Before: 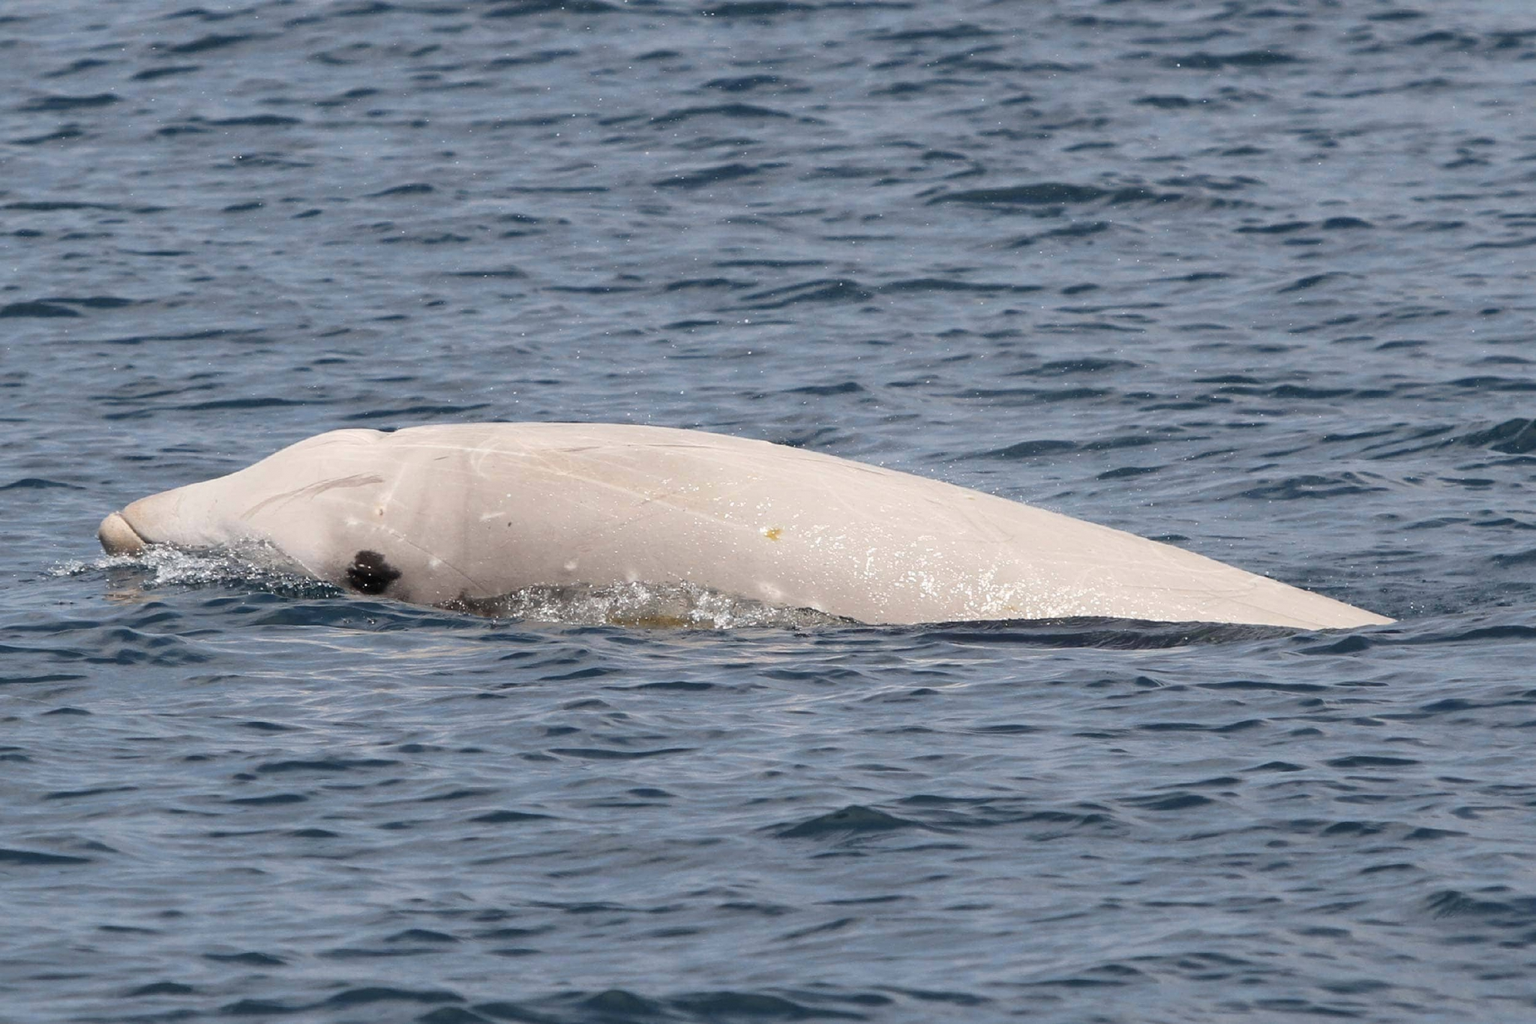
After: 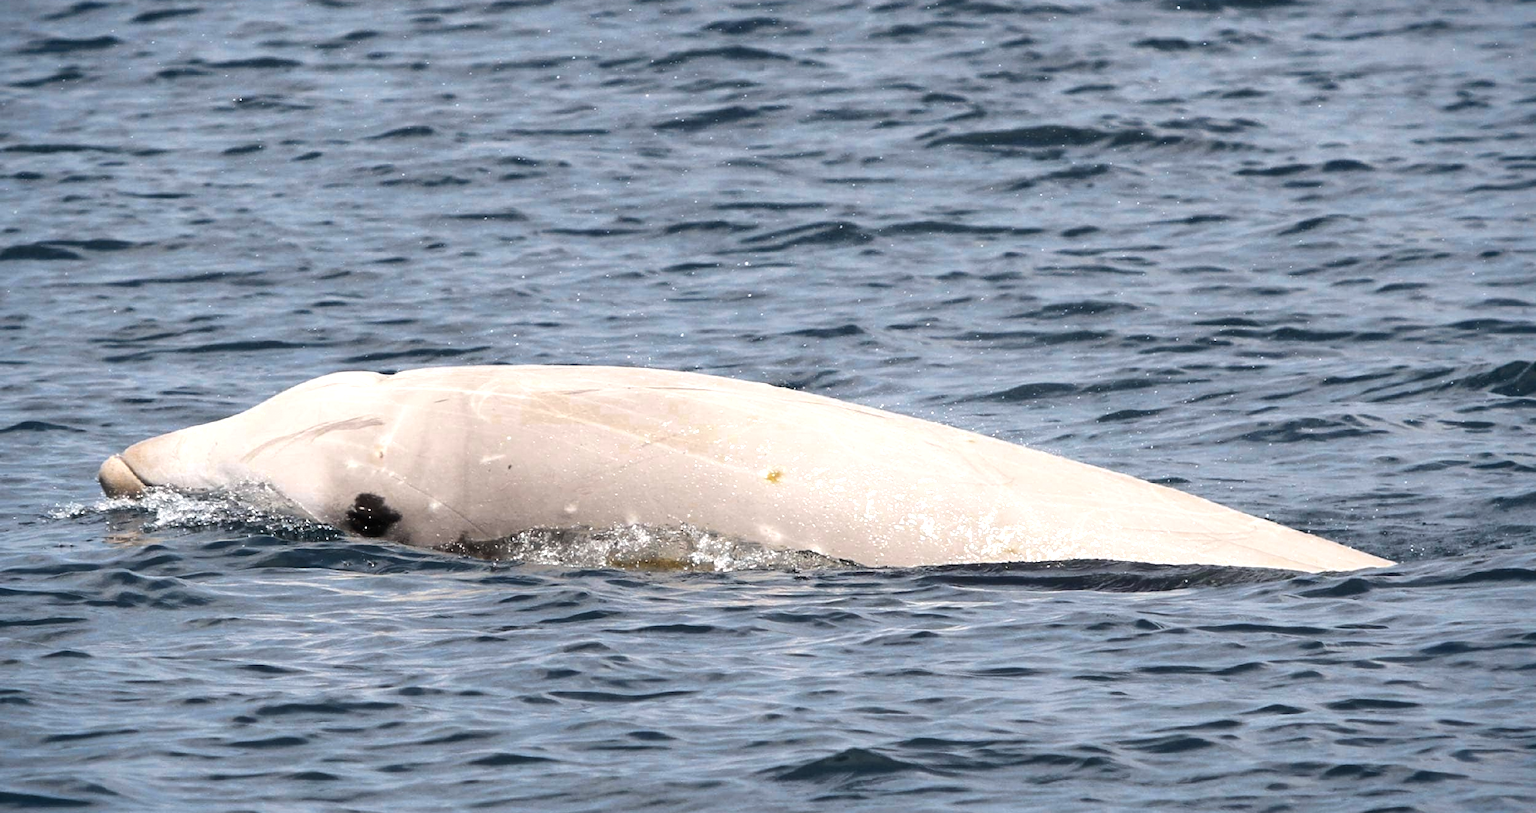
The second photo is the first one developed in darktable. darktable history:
vignetting: fall-off start 88.53%, fall-off radius 44.2%, saturation 0.376, width/height ratio 1.161
tone equalizer: -8 EV -0.75 EV, -7 EV -0.7 EV, -6 EV -0.6 EV, -5 EV -0.4 EV, -3 EV 0.4 EV, -2 EV 0.6 EV, -1 EV 0.7 EV, +0 EV 0.75 EV, edges refinement/feathering 500, mask exposure compensation -1.57 EV, preserve details no
color zones: curves: ch0 [(0.11, 0.396) (0.195, 0.36) (0.25, 0.5) (0.303, 0.412) (0.357, 0.544) (0.75, 0.5) (0.967, 0.328)]; ch1 [(0, 0.468) (0.112, 0.512) (0.202, 0.6) (0.25, 0.5) (0.307, 0.352) (0.357, 0.544) (0.75, 0.5) (0.963, 0.524)]
crop and rotate: top 5.667%, bottom 14.937%
